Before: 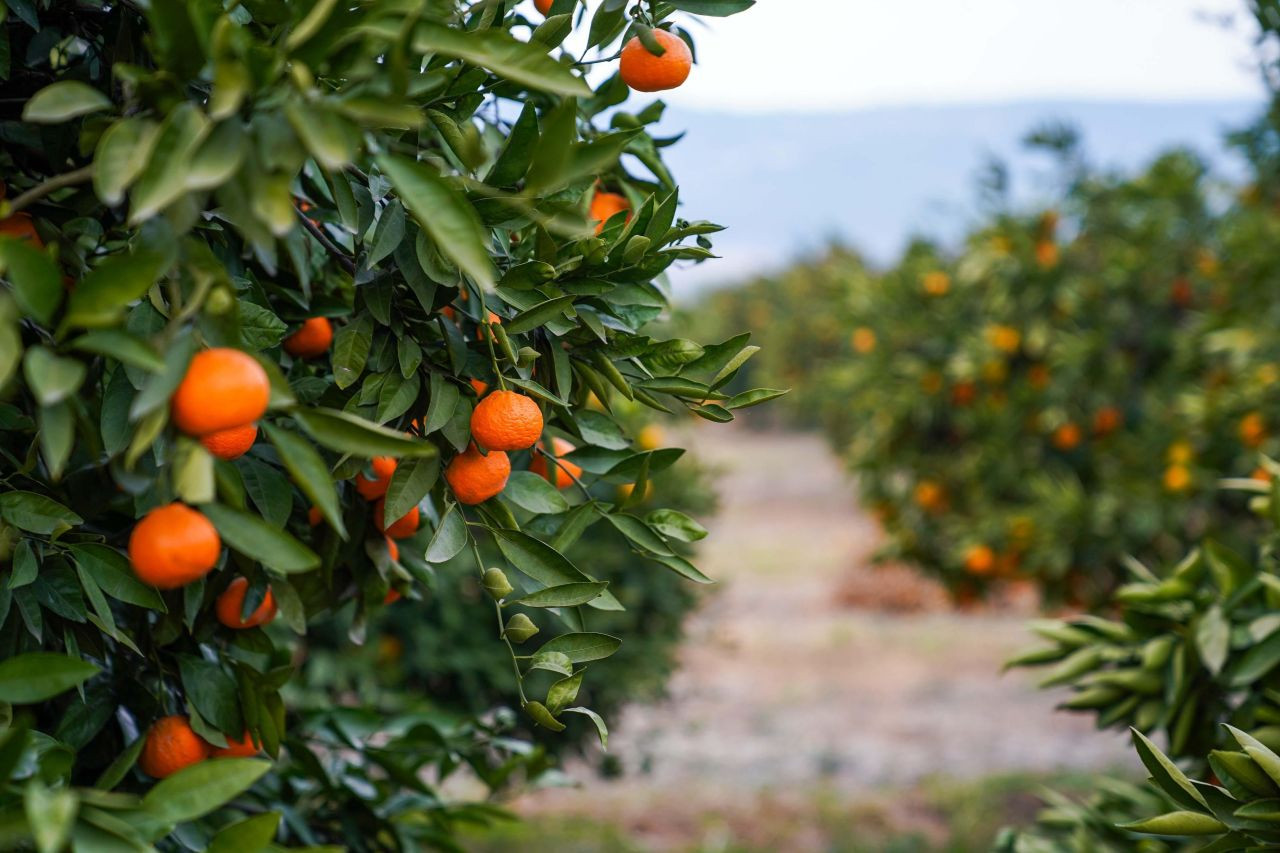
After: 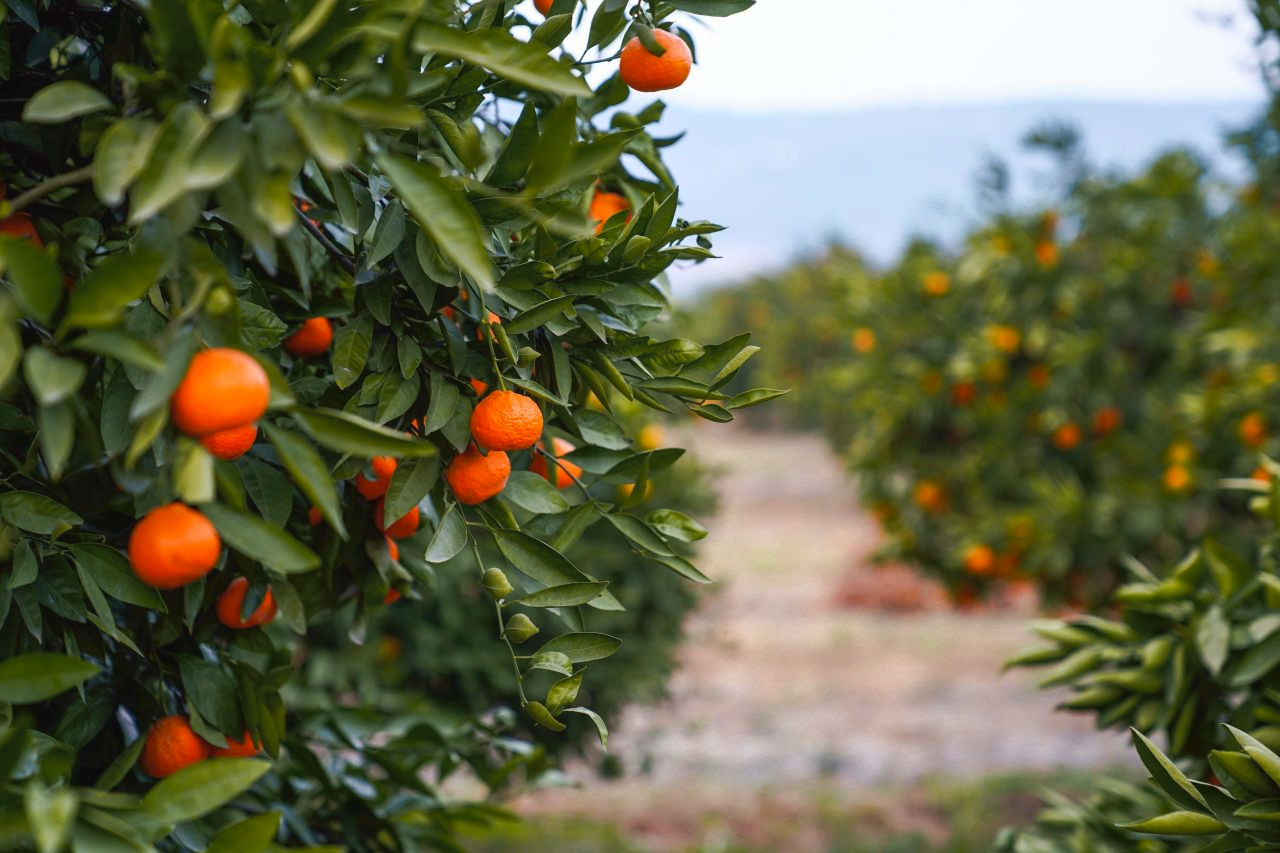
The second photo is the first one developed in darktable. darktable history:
tone curve: curves: ch0 [(0, 0.024) (0.119, 0.146) (0.474, 0.464) (0.718, 0.721) (0.817, 0.839) (1, 0.998)]; ch1 [(0, 0) (0.377, 0.416) (0.439, 0.451) (0.477, 0.477) (0.501, 0.504) (0.538, 0.544) (0.58, 0.602) (0.664, 0.676) (0.783, 0.804) (1, 1)]; ch2 [(0, 0) (0.38, 0.405) (0.463, 0.456) (0.498, 0.497) (0.524, 0.535) (0.578, 0.576) (0.648, 0.665) (1, 1)], color space Lab, independent channels, preserve colors none
